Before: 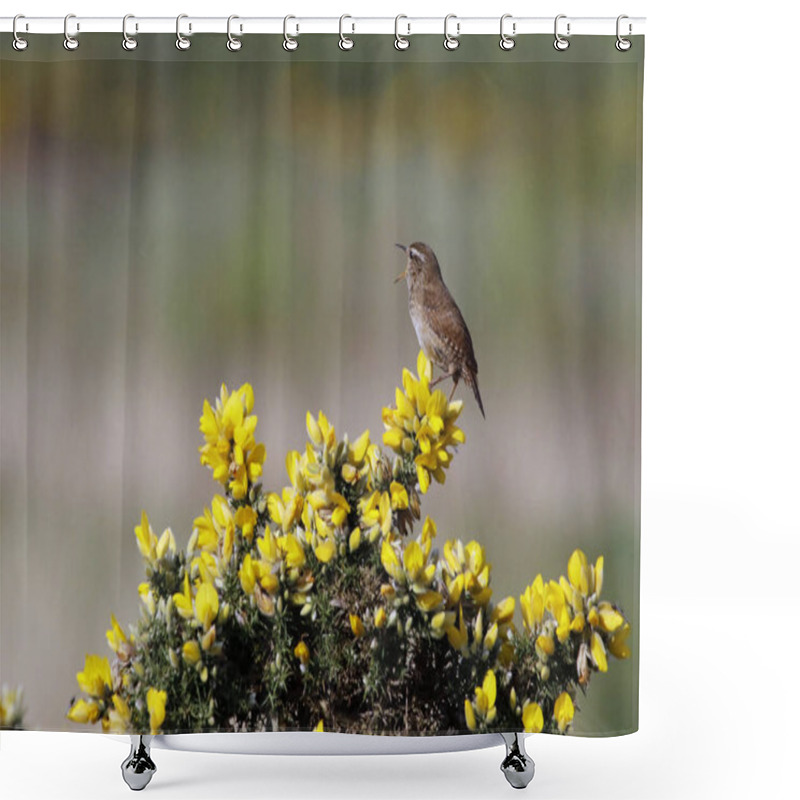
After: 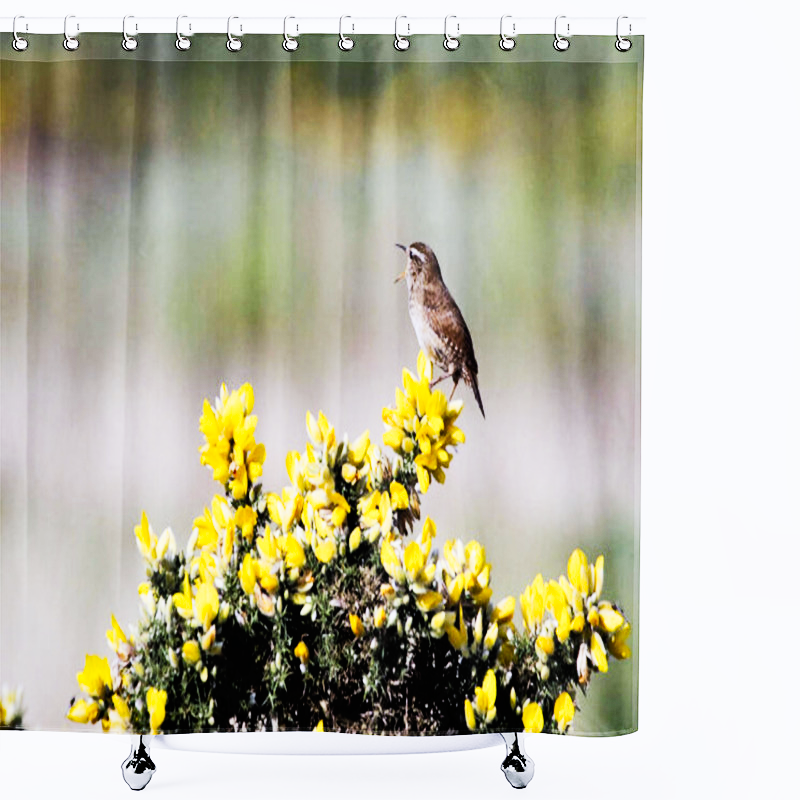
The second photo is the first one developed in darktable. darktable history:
exposure: black level correction 0, exposure 1.1 EV, compensate exposure bias true, compensate highlight preservation false
filmic rgb: black relative exposure -5 EV, hardness 2.88, contrast 1.3, highlights saturation mix -30%
tone curve: curves: ch0 [(0, 0) (0.003, 0.008) (0.011, 0.008) (0.025, 0.011) (0.044, 0.017) (0.069, 0.026) (0.1, 0.039) (0.136, 0.054) (0.177, 0.093) (0.224, 0.15) (0.277, 0.21) (0.335, 0.285) (0.399, 0.366) (0.468, 0.462) (0.543, 0.564) (0.623, 0.679) (0.709, 0.79) (0.801, 0.883) (0.898, 0.95) (1, 1)], preserve colors none
white balance: red 0.984, blue 1.059
shadows and highlights: soften with gaussian
